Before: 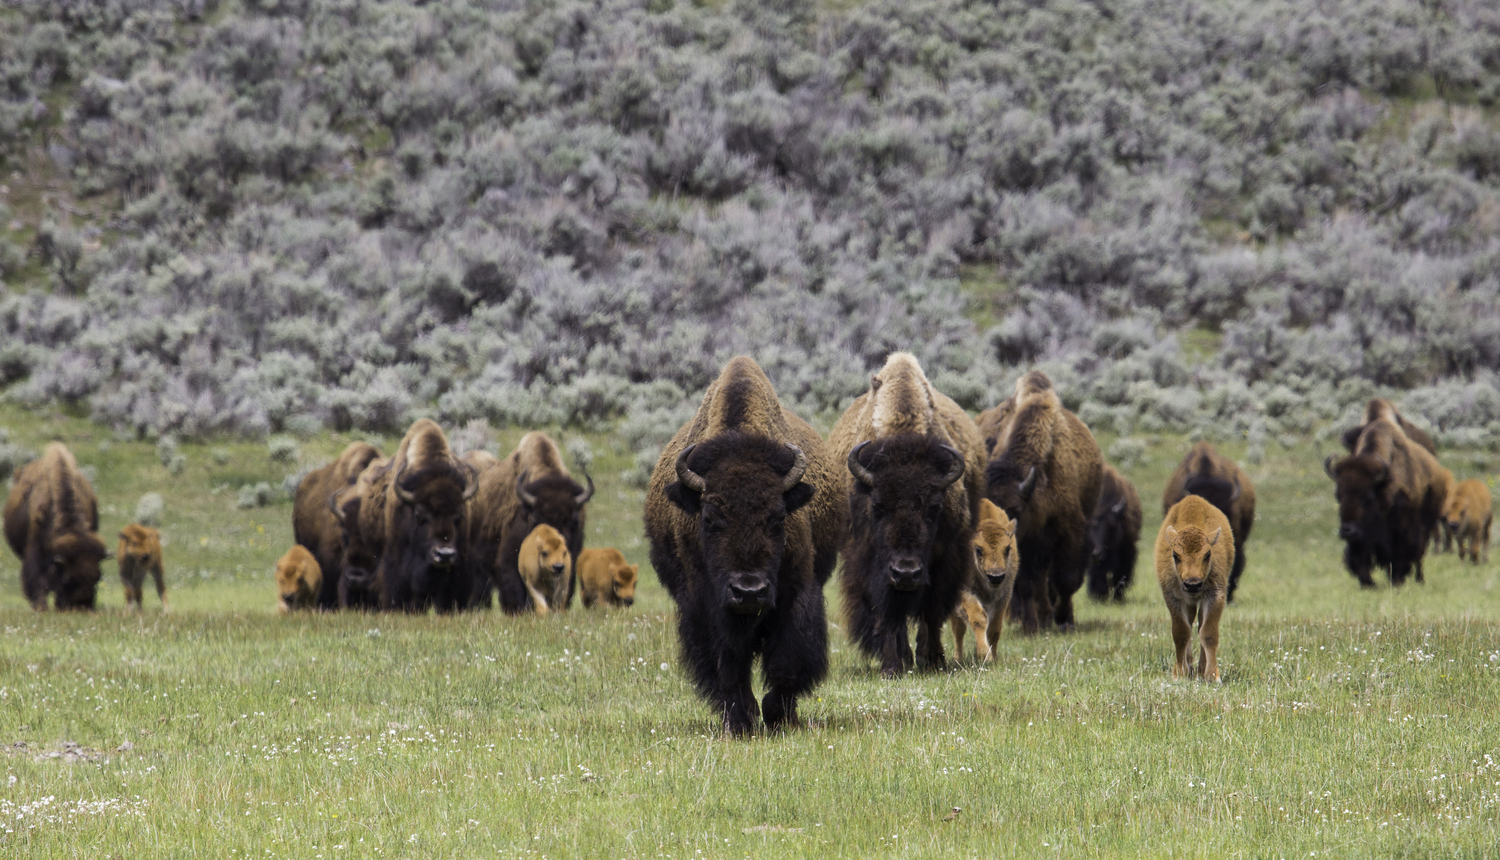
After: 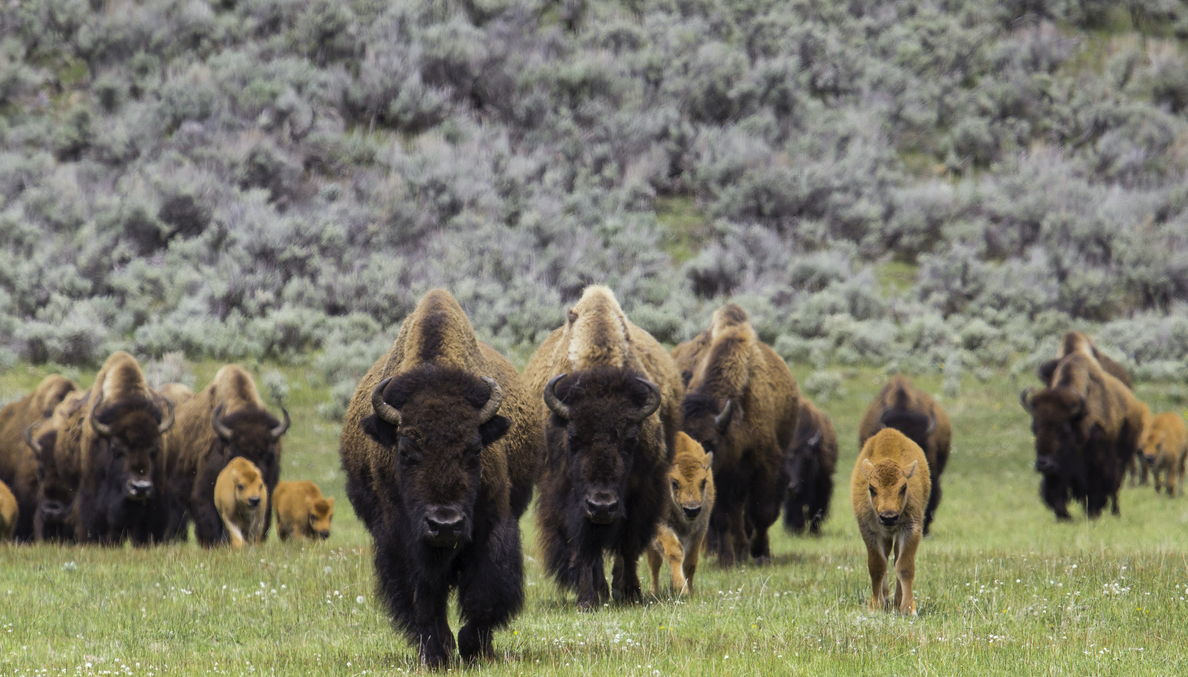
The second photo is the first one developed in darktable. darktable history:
color correction: highlights a* -2.53, highlights b* 2.38
contrast brightness saturation: contrast 0.027, brightness 0.057, saturation 0.131
crop and rotate: left 20.309%, top 7.877%, right 0.437%, bottom 13.355%
